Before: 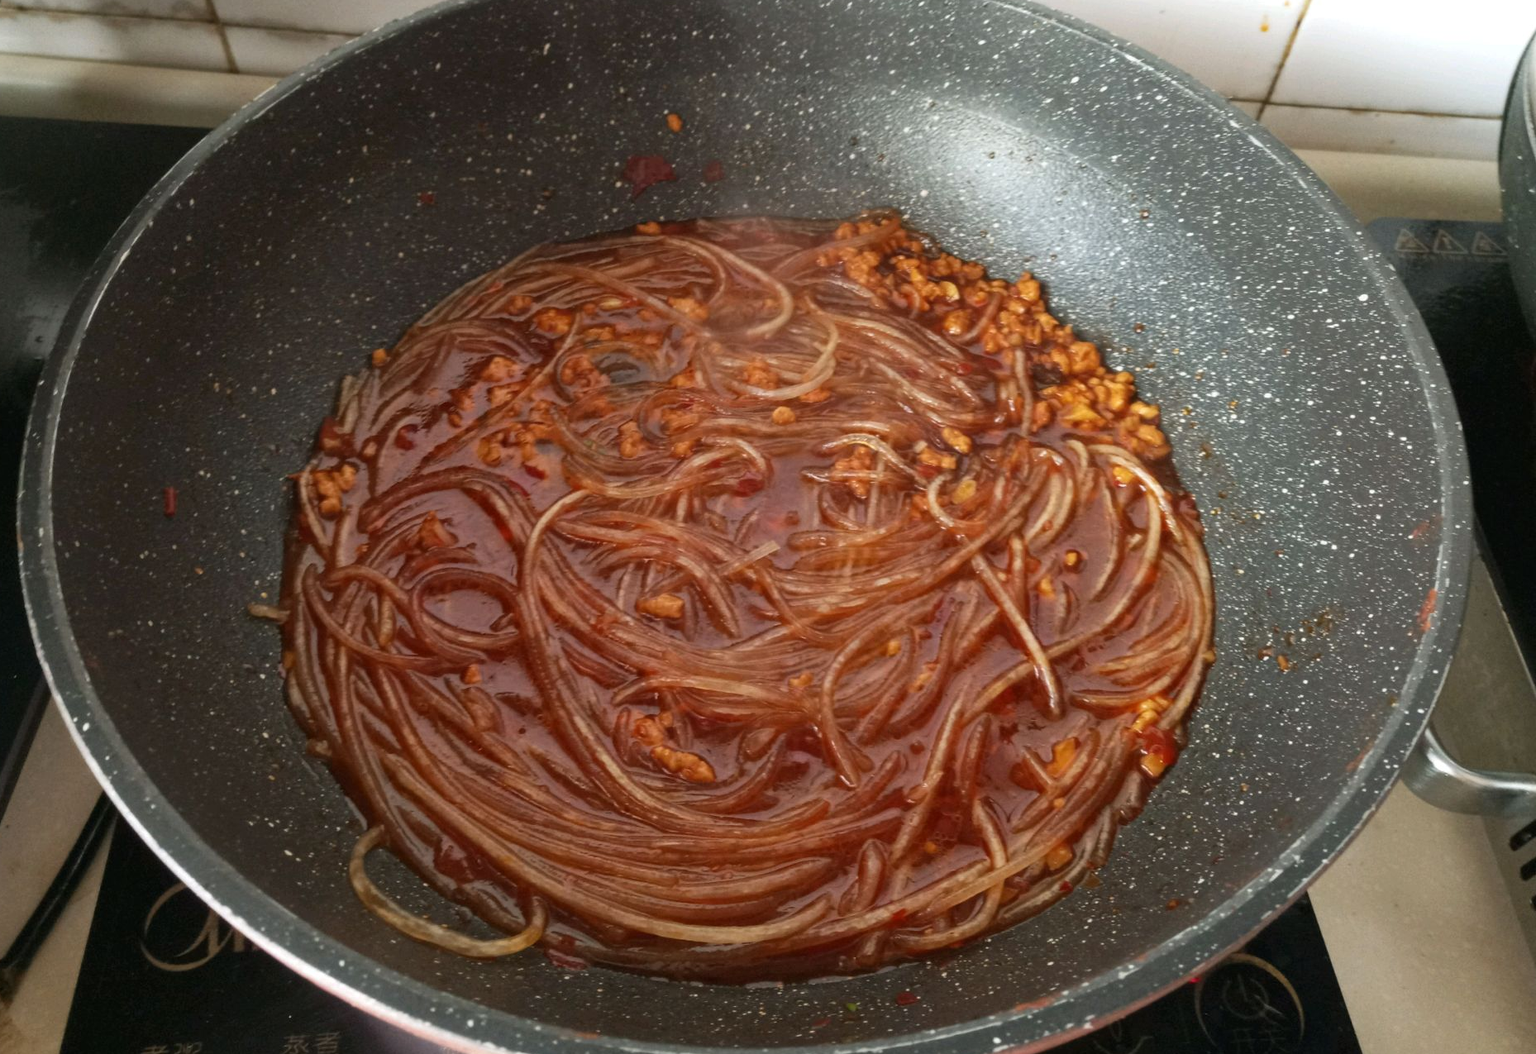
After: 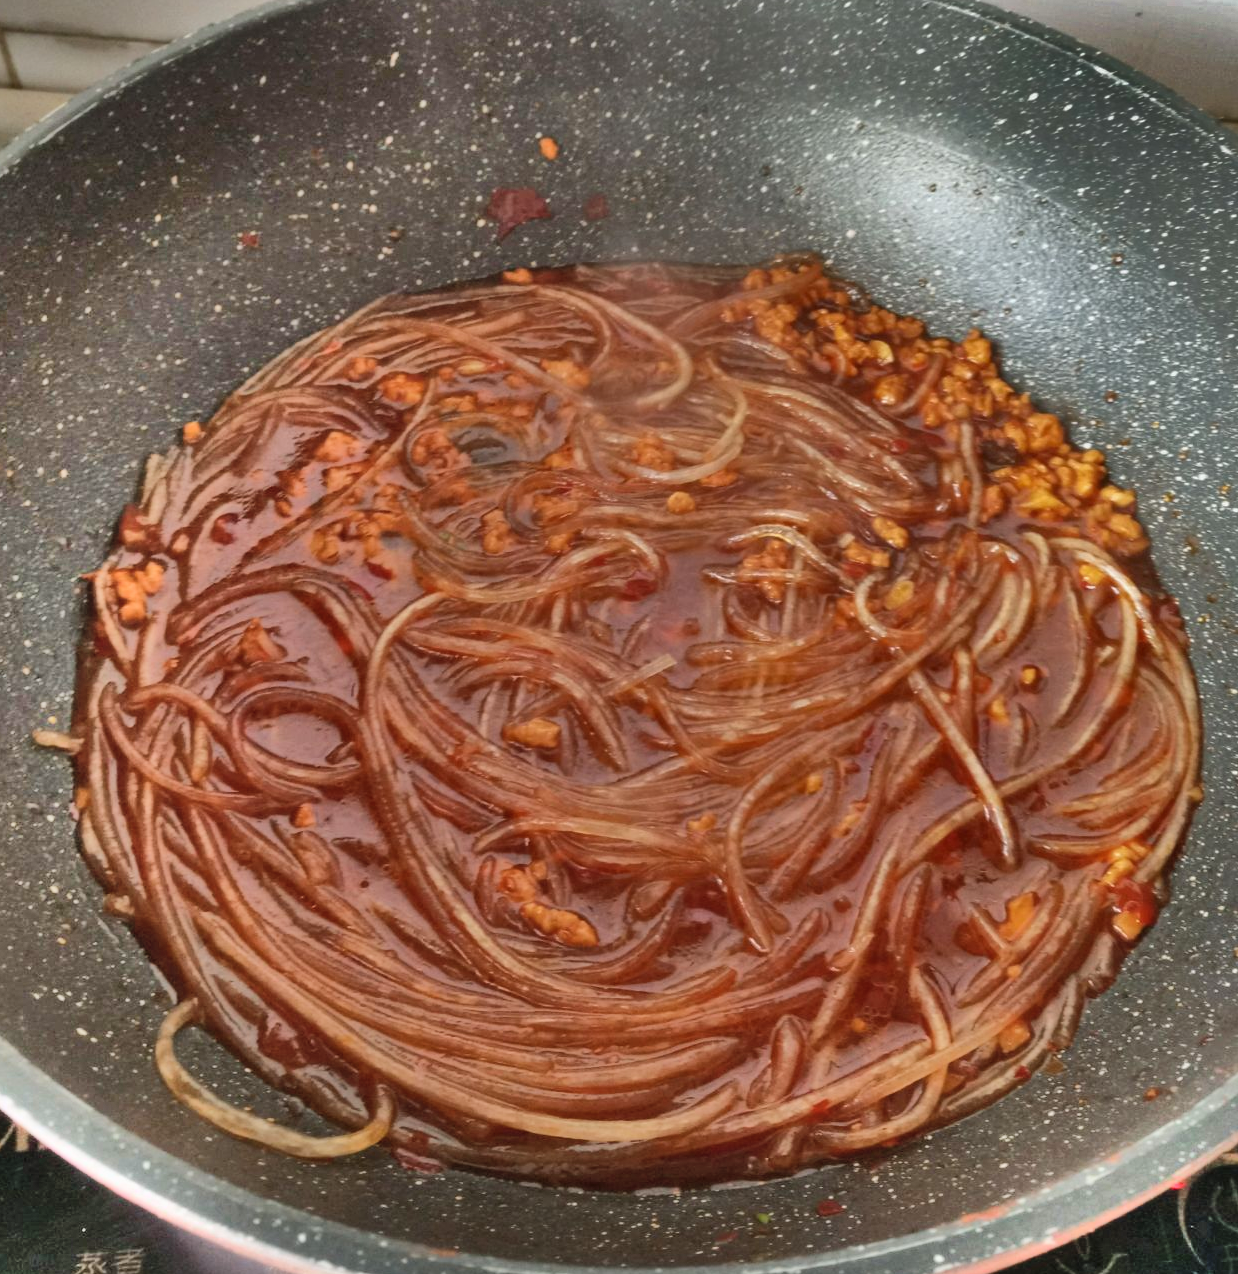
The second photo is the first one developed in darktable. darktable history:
crop and rotate: left 14.385%, right 18.948%
shadows and highlights: radius 123.98, shadows 100, white point adjustment -3, highlights -100, highlights color adjustment 89.84%, soften with gaussian
